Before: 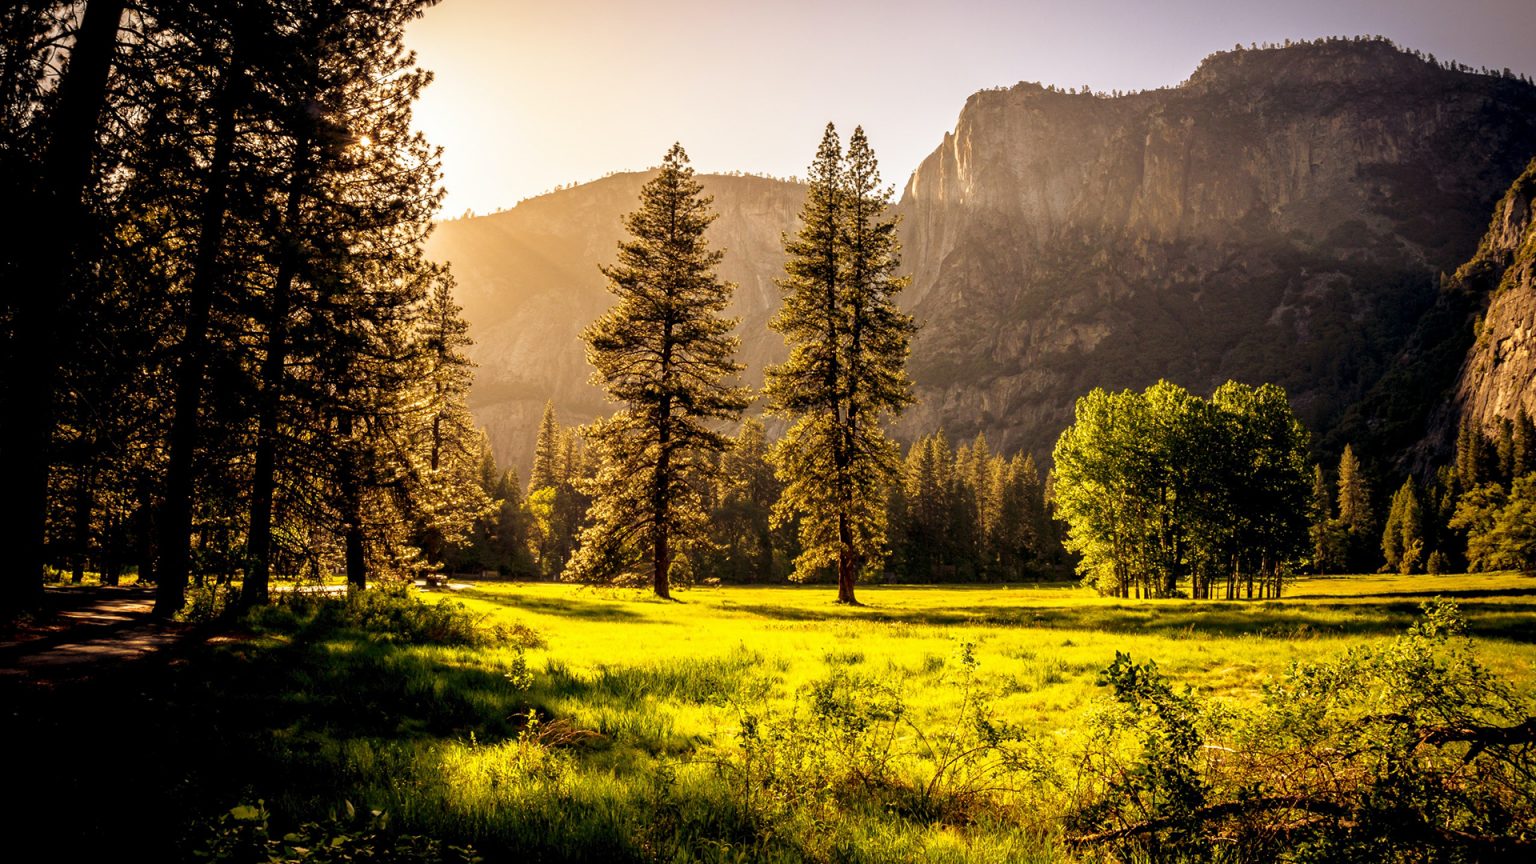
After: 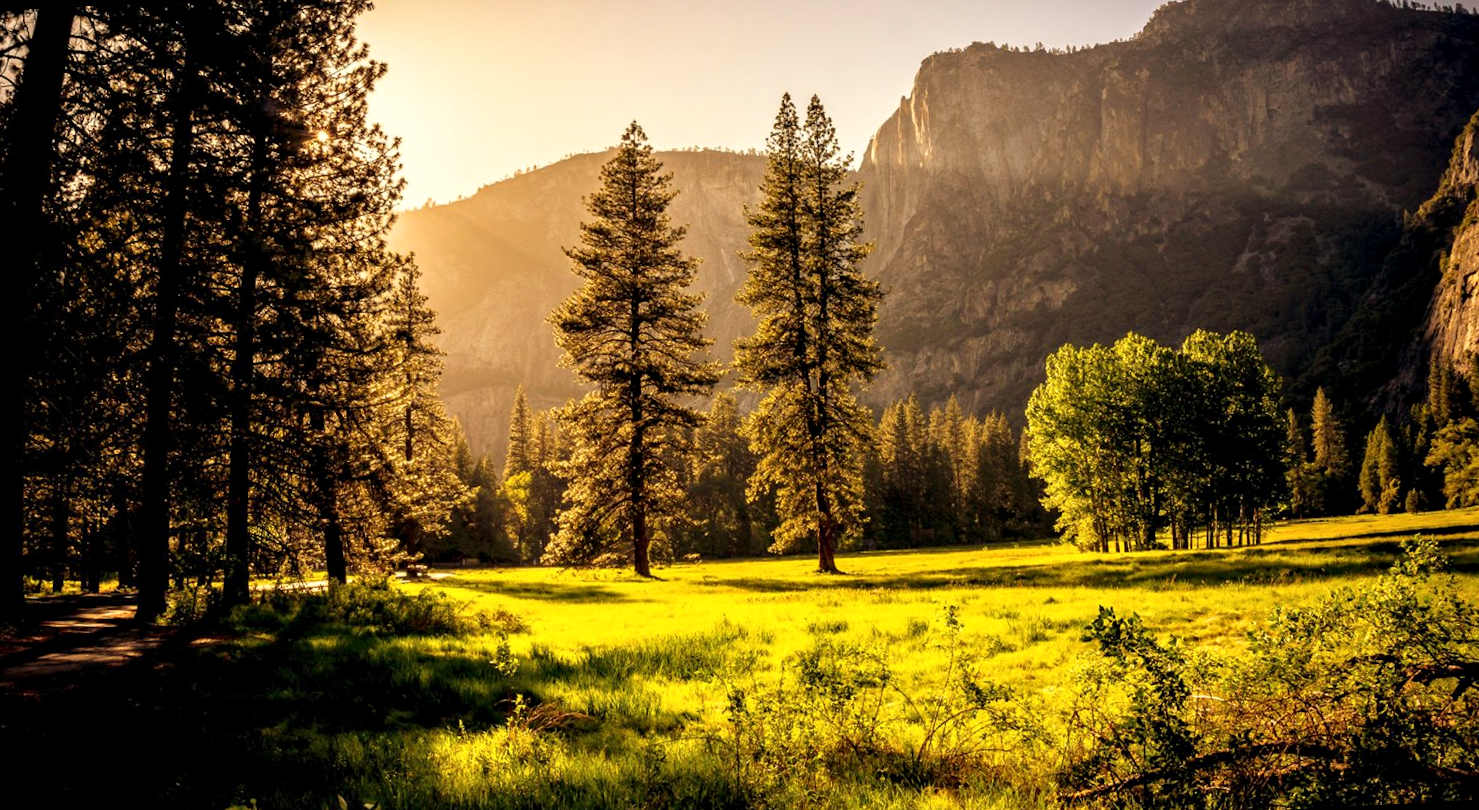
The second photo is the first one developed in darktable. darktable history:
contrast equalizer: octaves 7, y [[0.6 ×6], [0.55 ×6], [0 ×6], [0 ×6], [0 ×6]], mix 0.15
white balance: red 1.029, blue 0.92
rotate and perspective: rotation -3°, crop left 0.031, crop right 0.968, crop top 0.07, crop bottom 0.93
